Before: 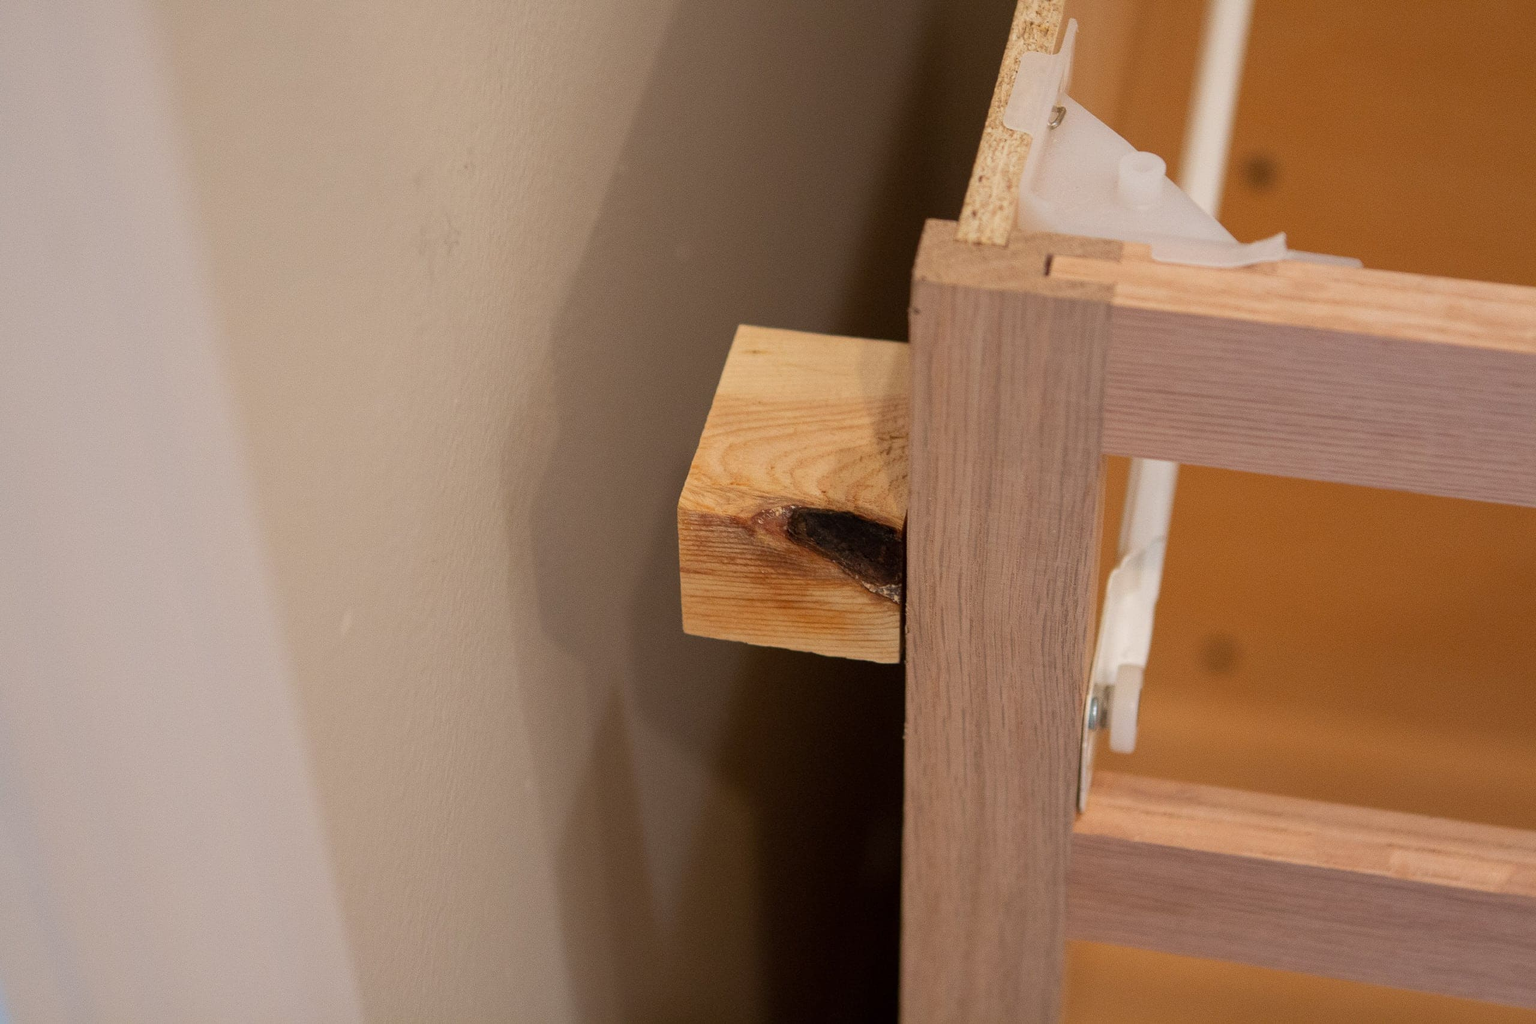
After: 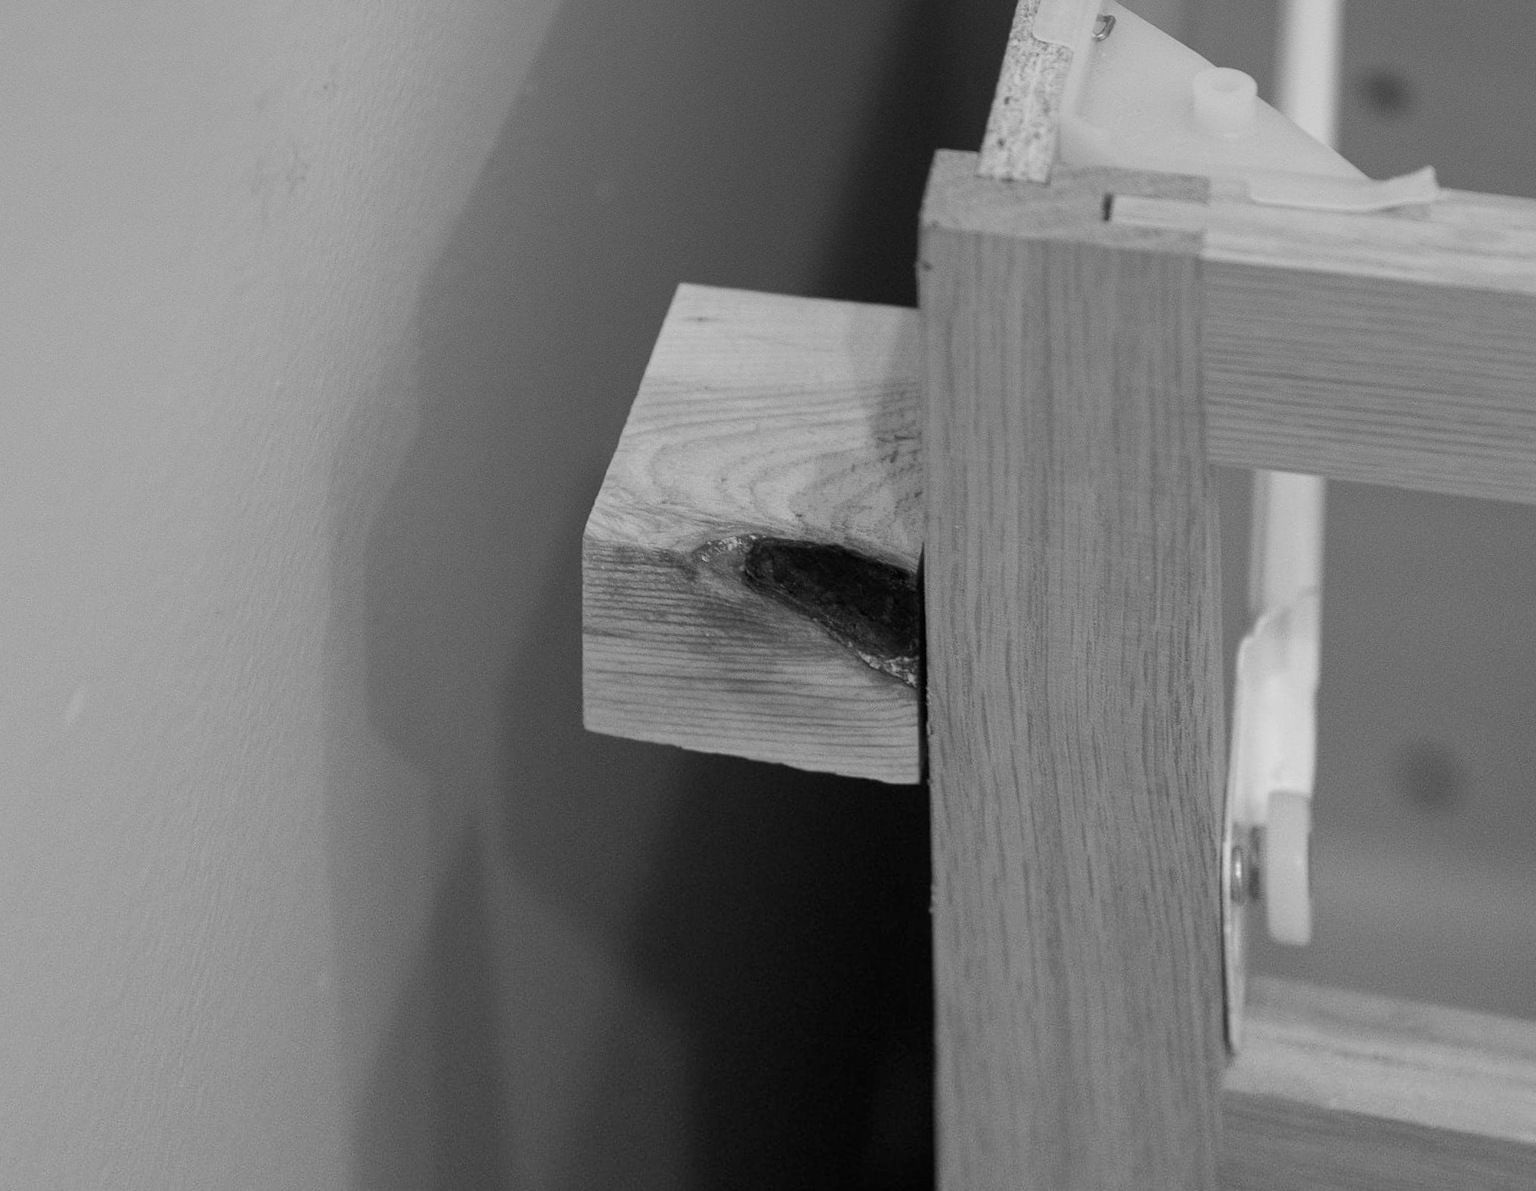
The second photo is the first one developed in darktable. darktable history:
rotate and perspective: rotation 0.72°, lens shift (vertical) -0.352, lens shift (horizontal) -0.051, crop left 0.152, crop right 0.859, crop top 0.019, crop bottom 0.964
crop and rotate: left 10.77%, top 5.1%, right 10.41%, bottom 16.76%
monochrome: a 32, b 64, size 2.3
